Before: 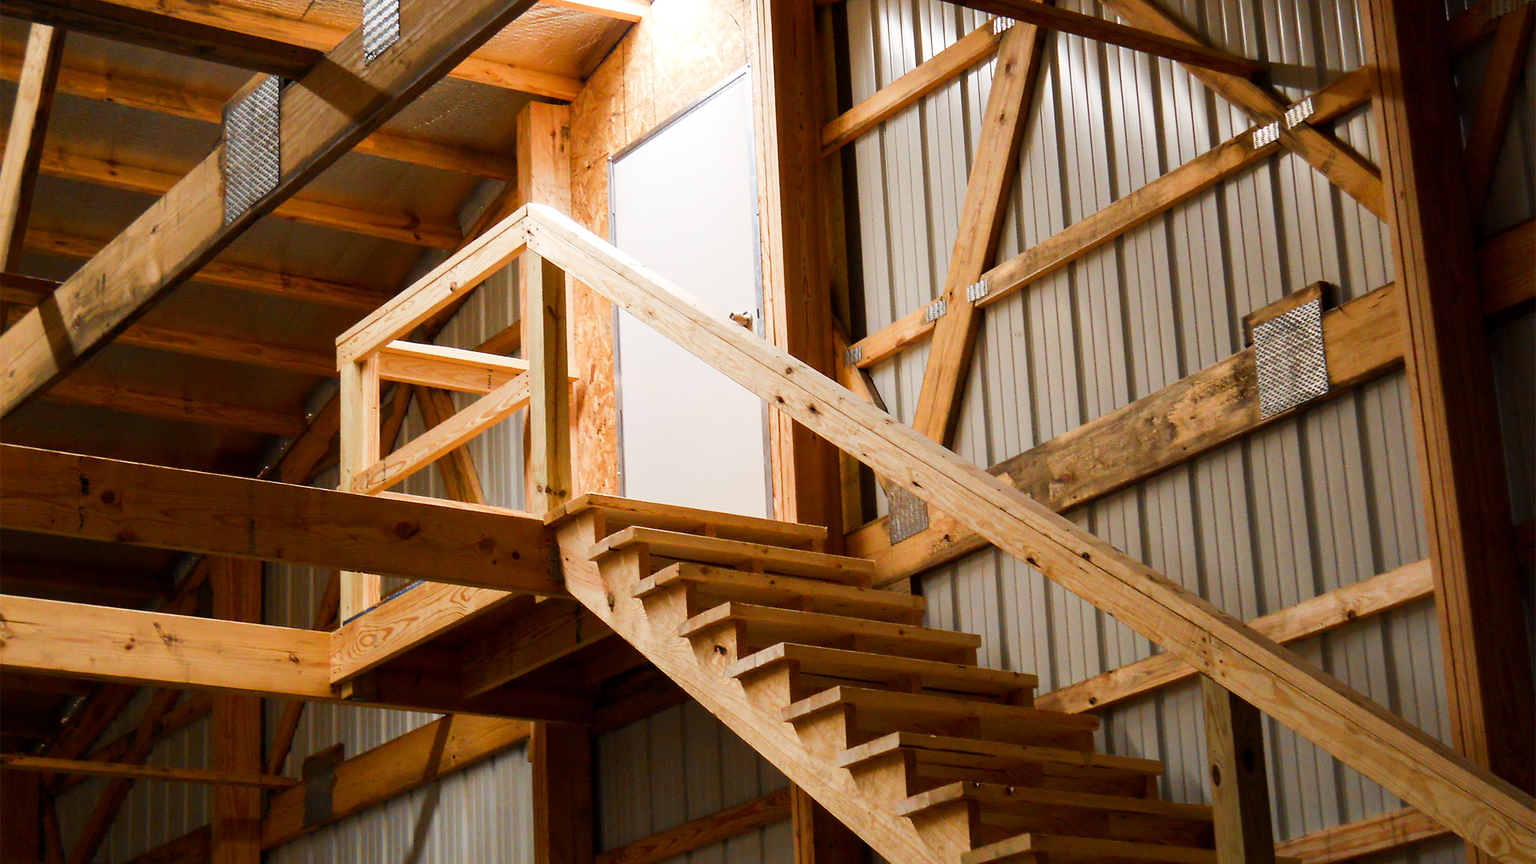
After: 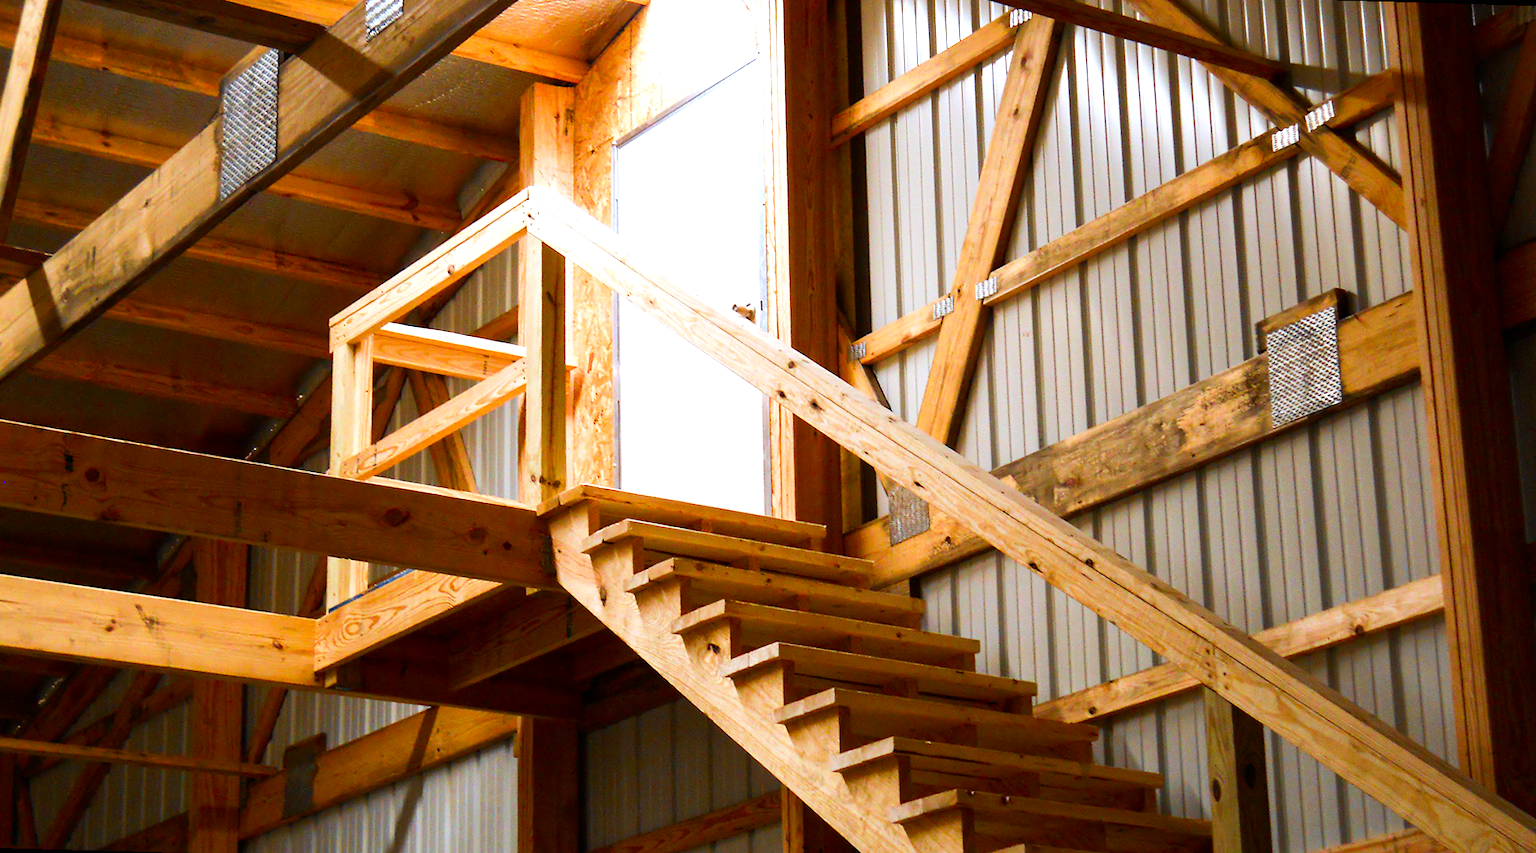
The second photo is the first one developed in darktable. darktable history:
contrast brightness saturation: contrast 0.08, saturation 0.2
white balance: red 0.954, blue 1.079
rotate and perspective: rotation 1.57°, crop left 0.018, crop right 0.982, crop top 0.039, crop bottom 0.961
exposure: black level correction 0, exposure 0.5 EV, compensate highlight preservation false
